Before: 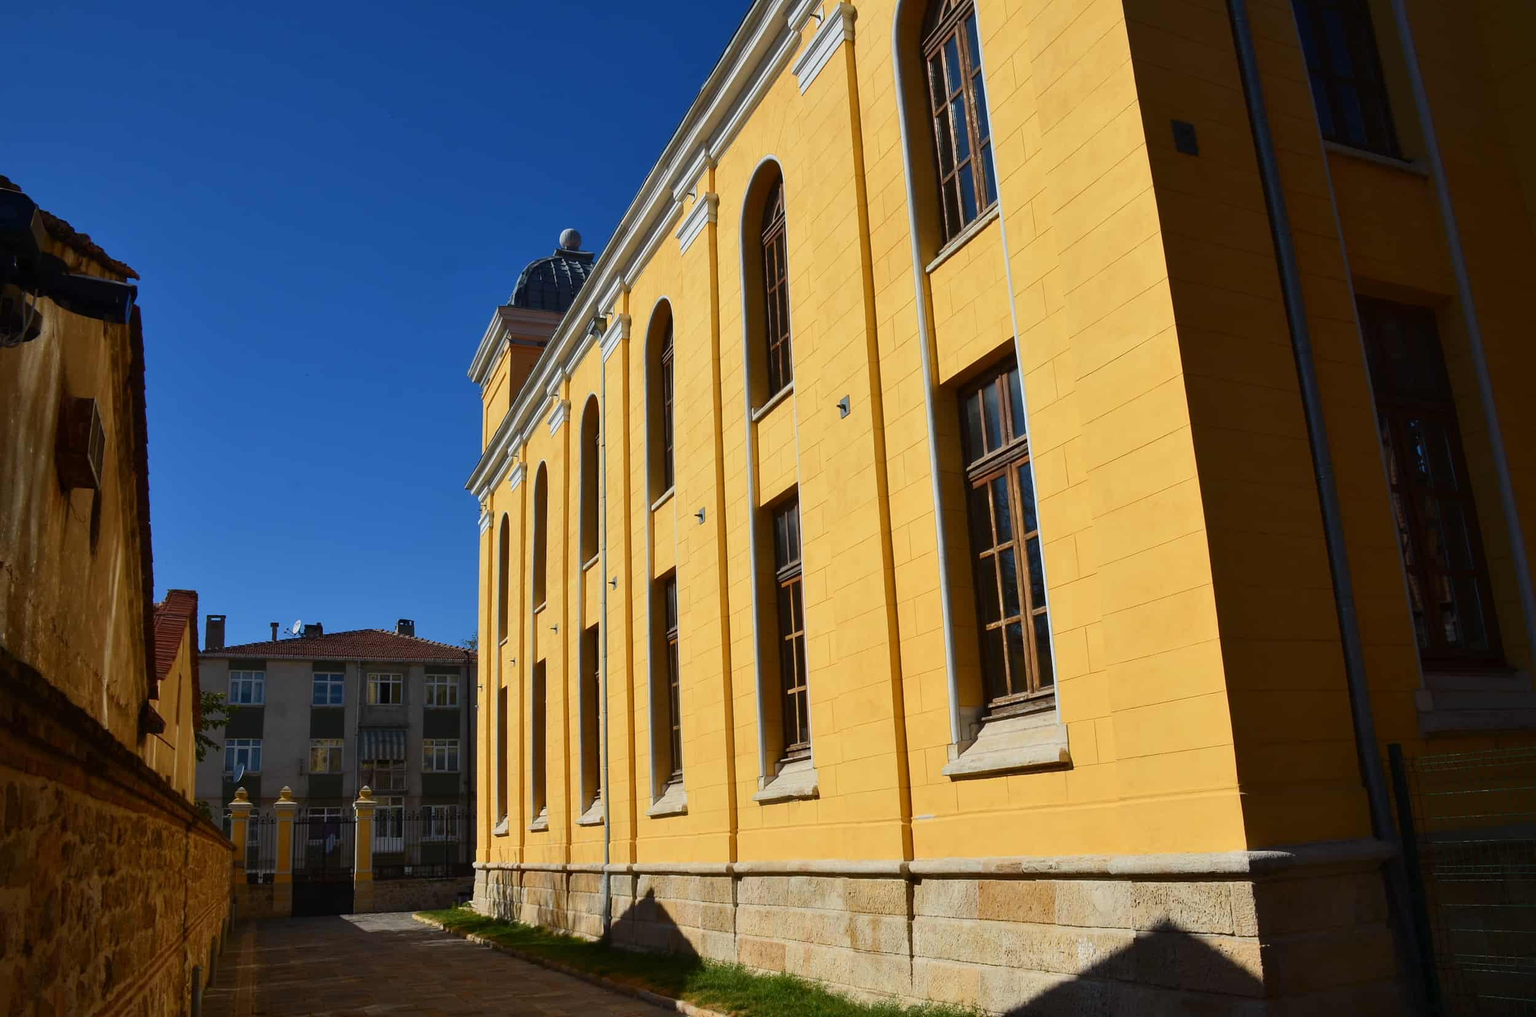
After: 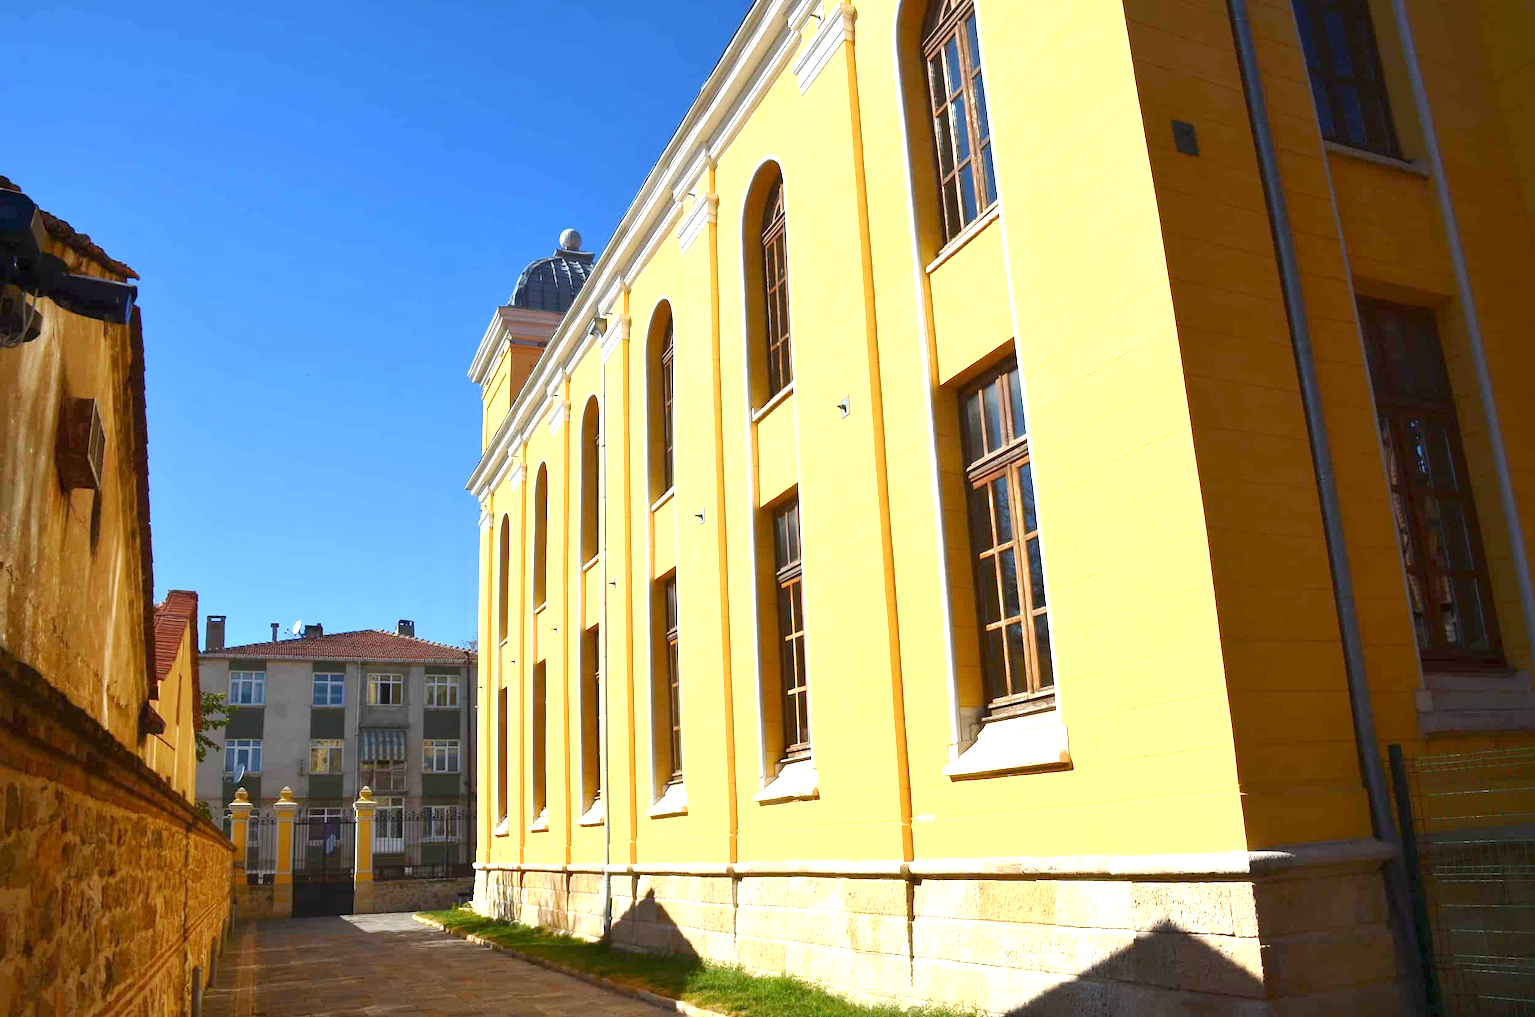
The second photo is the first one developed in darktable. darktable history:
exposure: black level correction 0.001, exposure 1.66 EV, compensate highlight preservation false
contrast equalizer: octaves 7, y [[0.6 ×6], [0.55 ×6], [0 ×6], [0 ×6], [0 ×6]], mix -0.287
base curve: curves: ch0 [(0, 0) (0.262, 0.32) (0.722, 0.705) (1, 1)], preserve colors none
